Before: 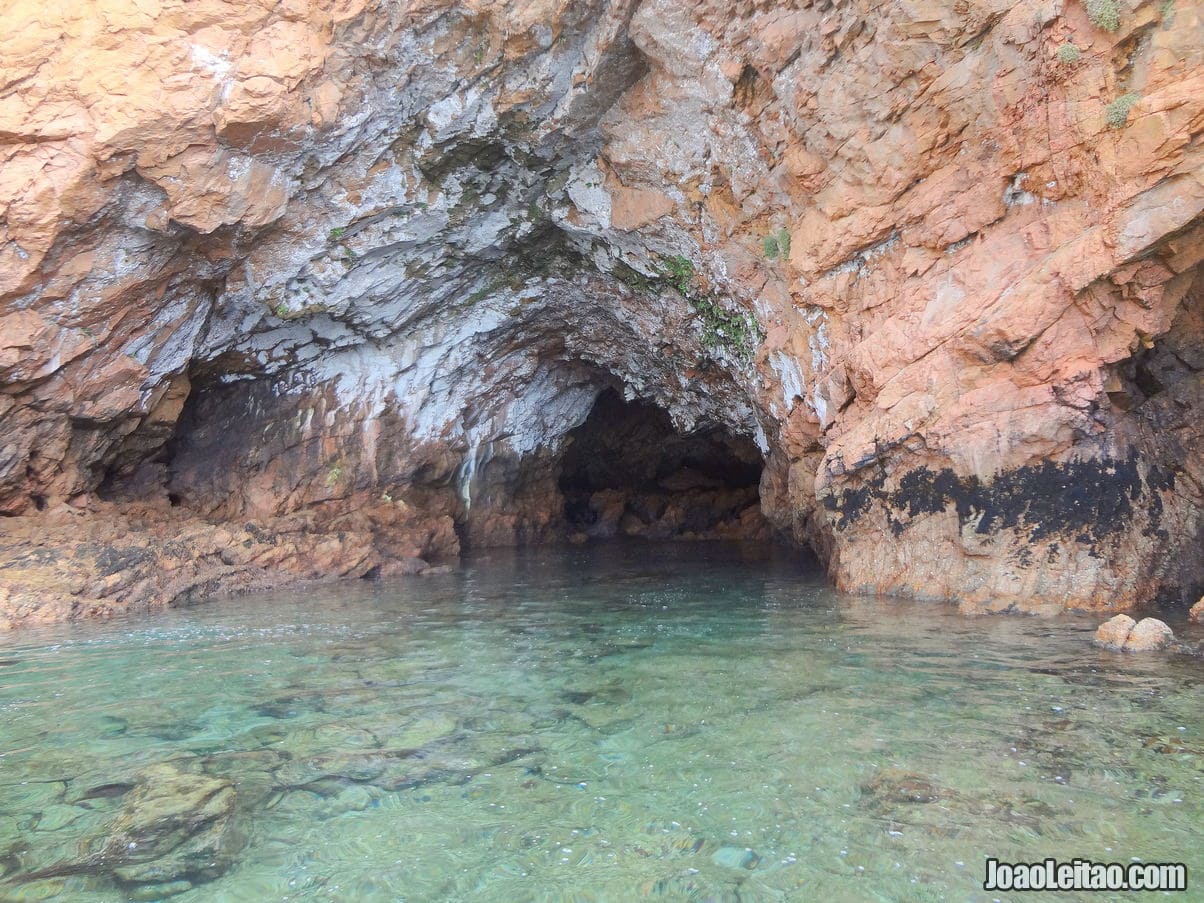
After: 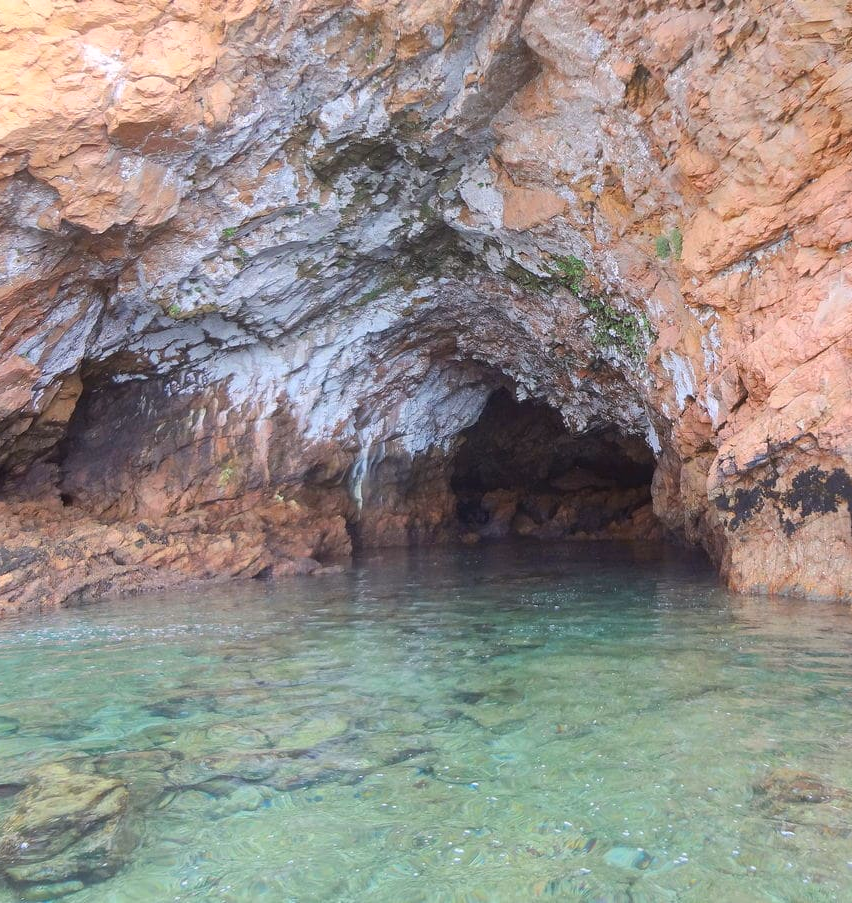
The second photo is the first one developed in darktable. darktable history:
color balance rgb: shadows lift › chroma 2%, shadows lift › hue 50°, power › hue 60°, highlights gain › chroma 1%, highlights gain › hue 60°, global offset › luminance 0.25%, global vibrance 30%
white balance: red 1.004, blue 1.024
crop and rotate: left 9.061%, right 20.142%
